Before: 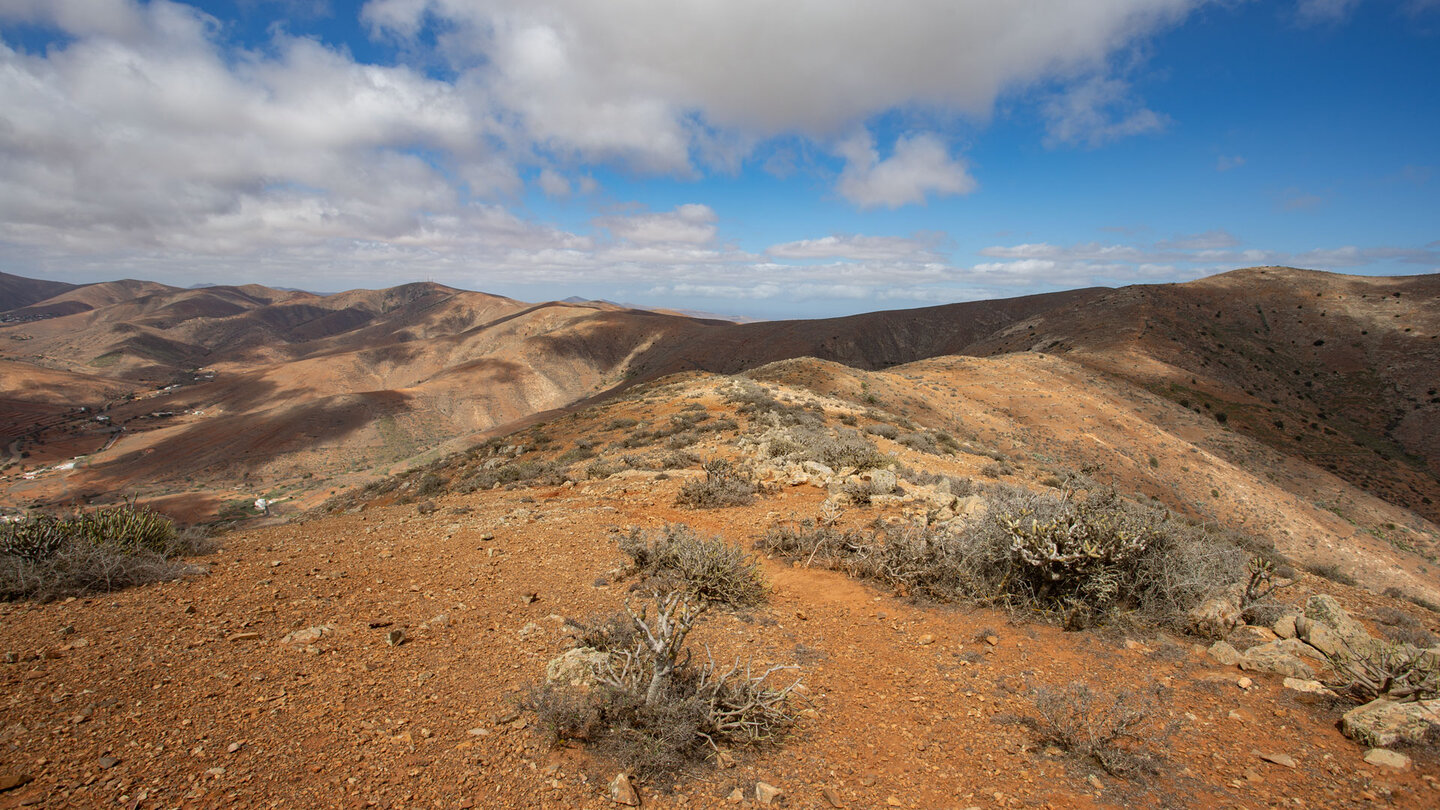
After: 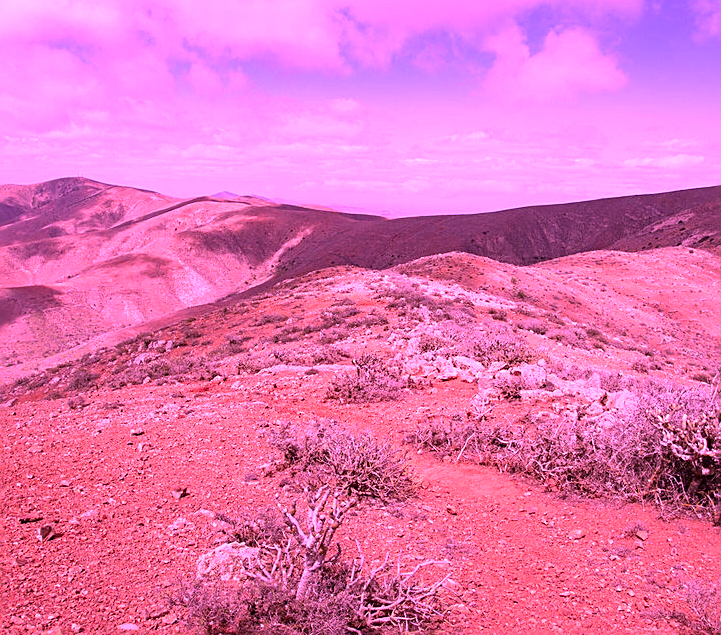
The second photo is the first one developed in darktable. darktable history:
exposure: exposure 0.668 EV, compensate highlight preservation false
color calibration: illuminant custom, x 0.263, y 0.521, temperature 7031.77 K
crop and rotate: angle 0.013°, left 24.309%, top 13.06%, right 25.551%, bottom 8.457%
sharpen: on, module defaults
